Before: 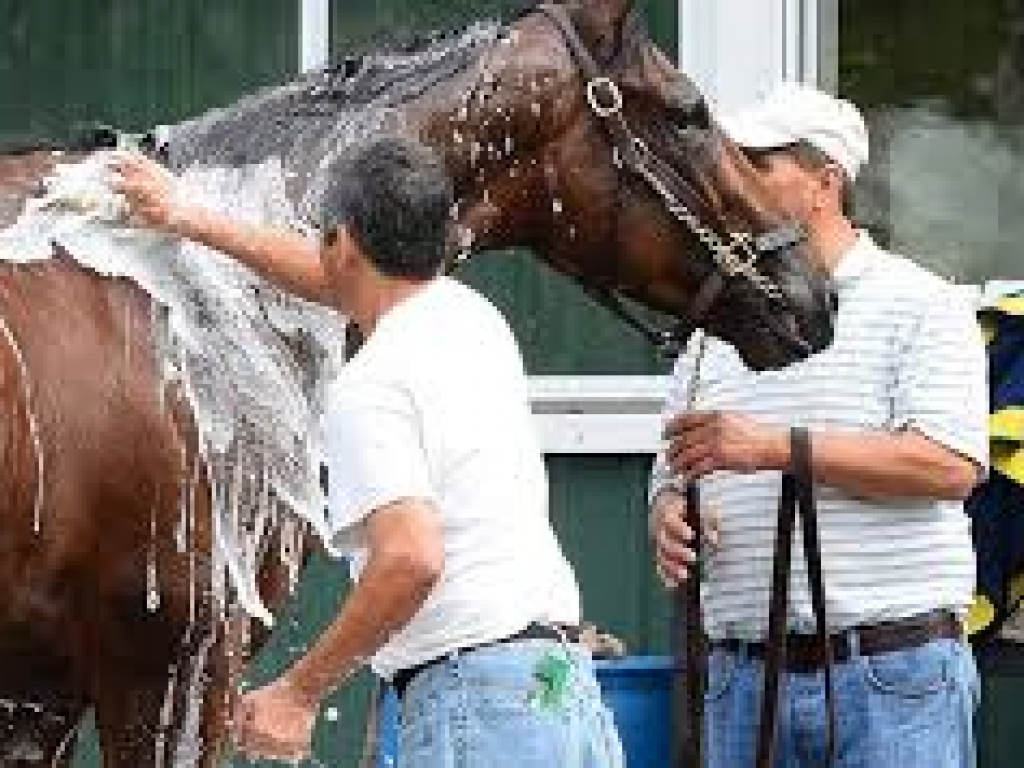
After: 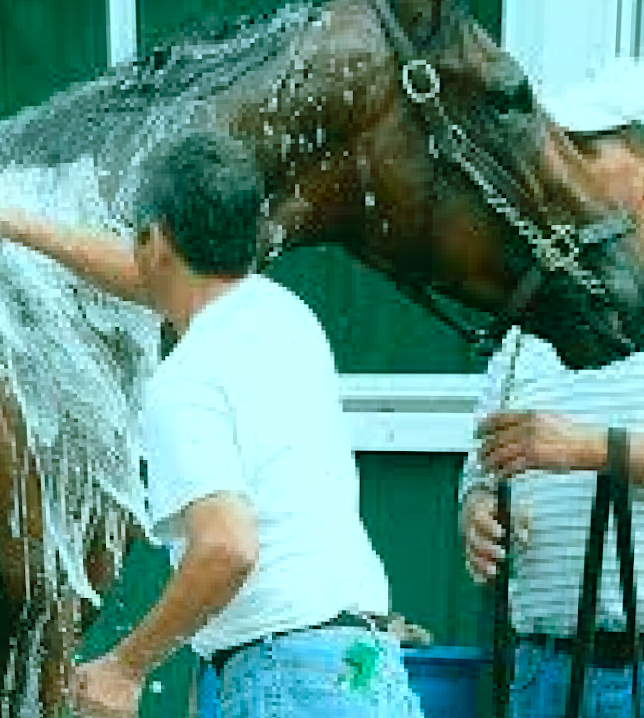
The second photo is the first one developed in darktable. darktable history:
contrast equalizer: y [[0.439, 0.44, 0.442, 0.457, 0.493, 0.498], [0.5 ×6], [0.5 ×6], [0 ×6], [0 ×6]], mix 0.59
color balance rgb: shadows lift › chroma 11.71%, shadows lift › hue 133.46°, power › chroma 2.15%, power › hue 166.83°, highlights gain › chroma 4%, highlights gain › hue 200.2°, perceptual saturation grading › global saturation 18.05%
rotate and perspective: rotation 0.062°, lens shift (vertical) 0.115, lens shift (horizontal) -0.133, crop left 0.047, crop right 0.94, crop top 0.061, crop bottom 0.94
crop and rotate: left 13.342%, right 19.991%
